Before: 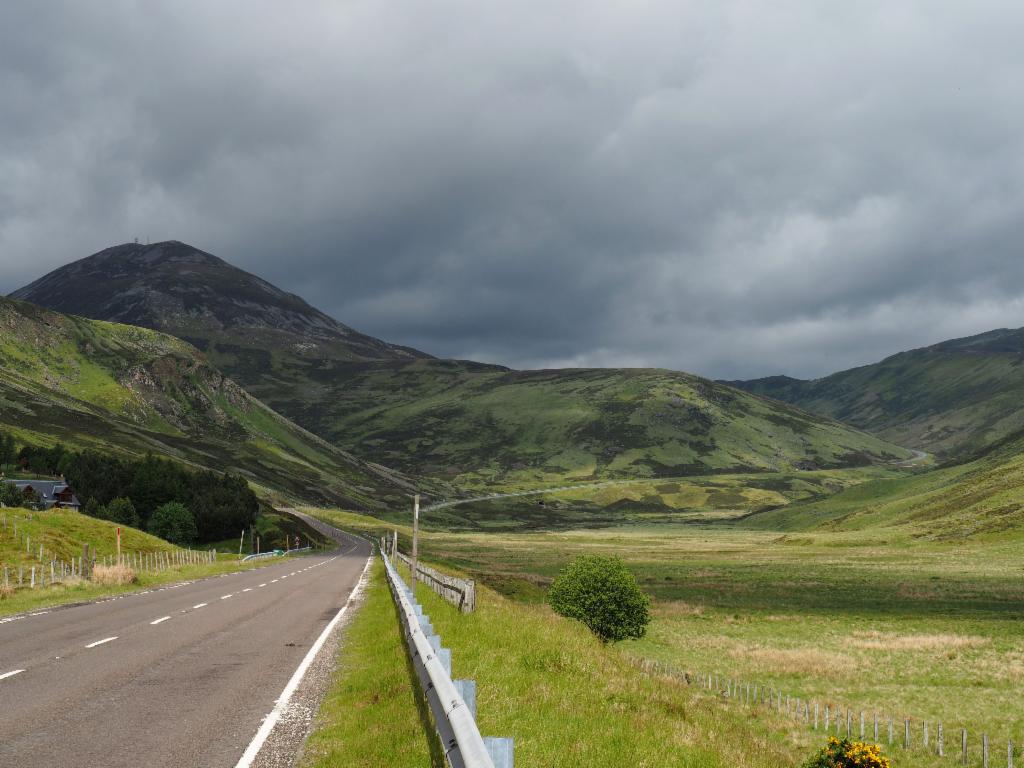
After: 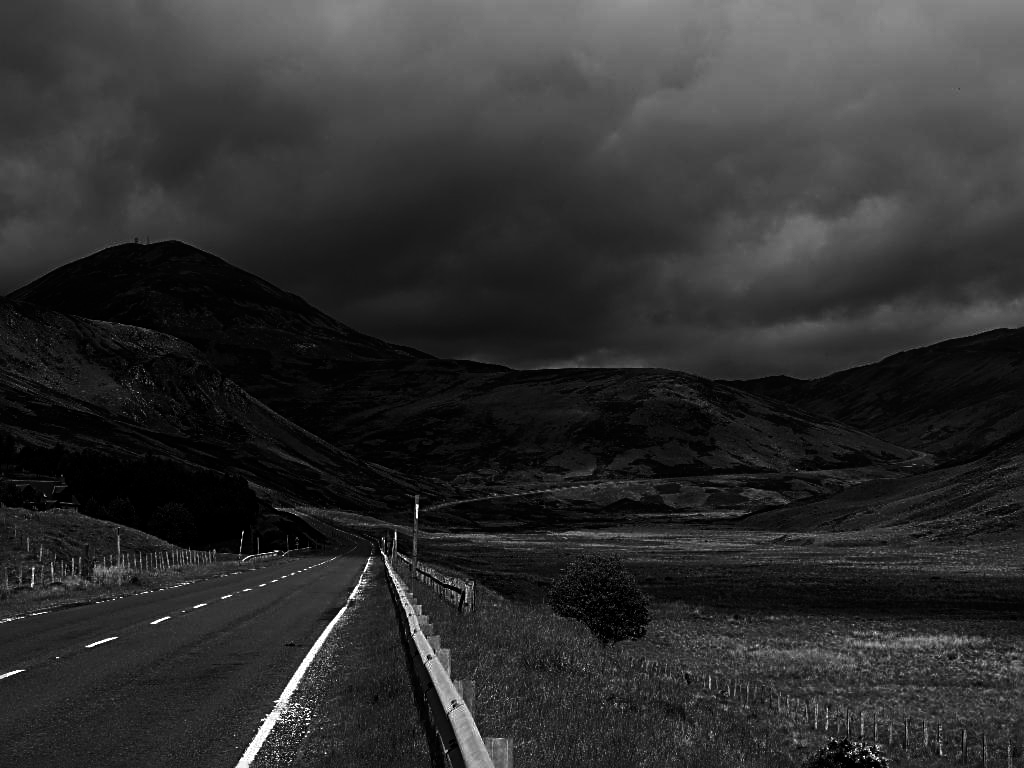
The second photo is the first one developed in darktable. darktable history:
contrast brightness saturation: brightness -1, saturation 1
monochrome: on, module defaults
sharpen: radius 2.531, amount 0.628
